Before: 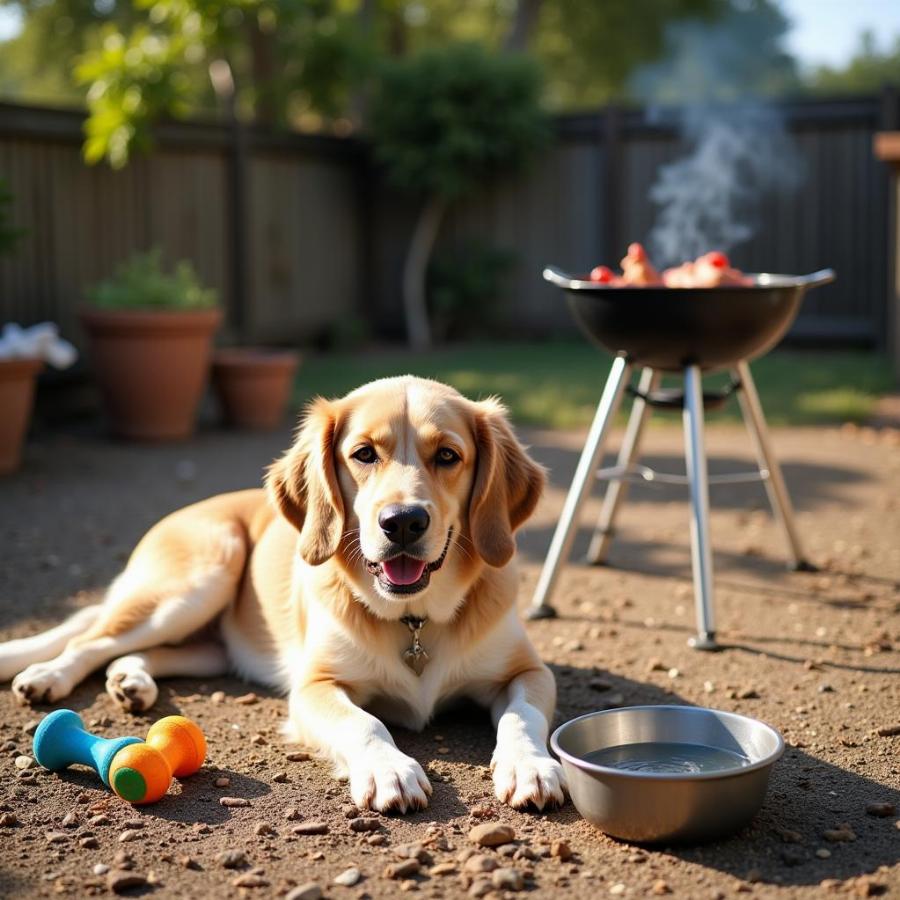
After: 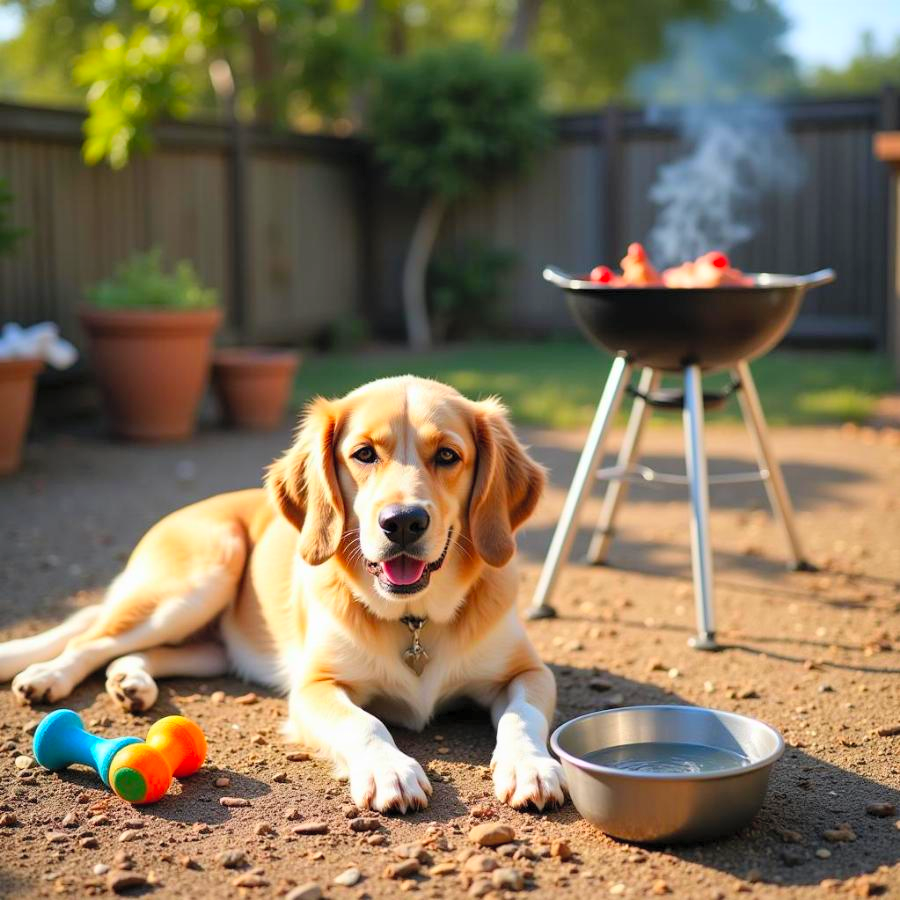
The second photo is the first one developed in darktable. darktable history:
contrast brightness saturation: contrast 0.068, brightness 0.177, saturation 0.413
